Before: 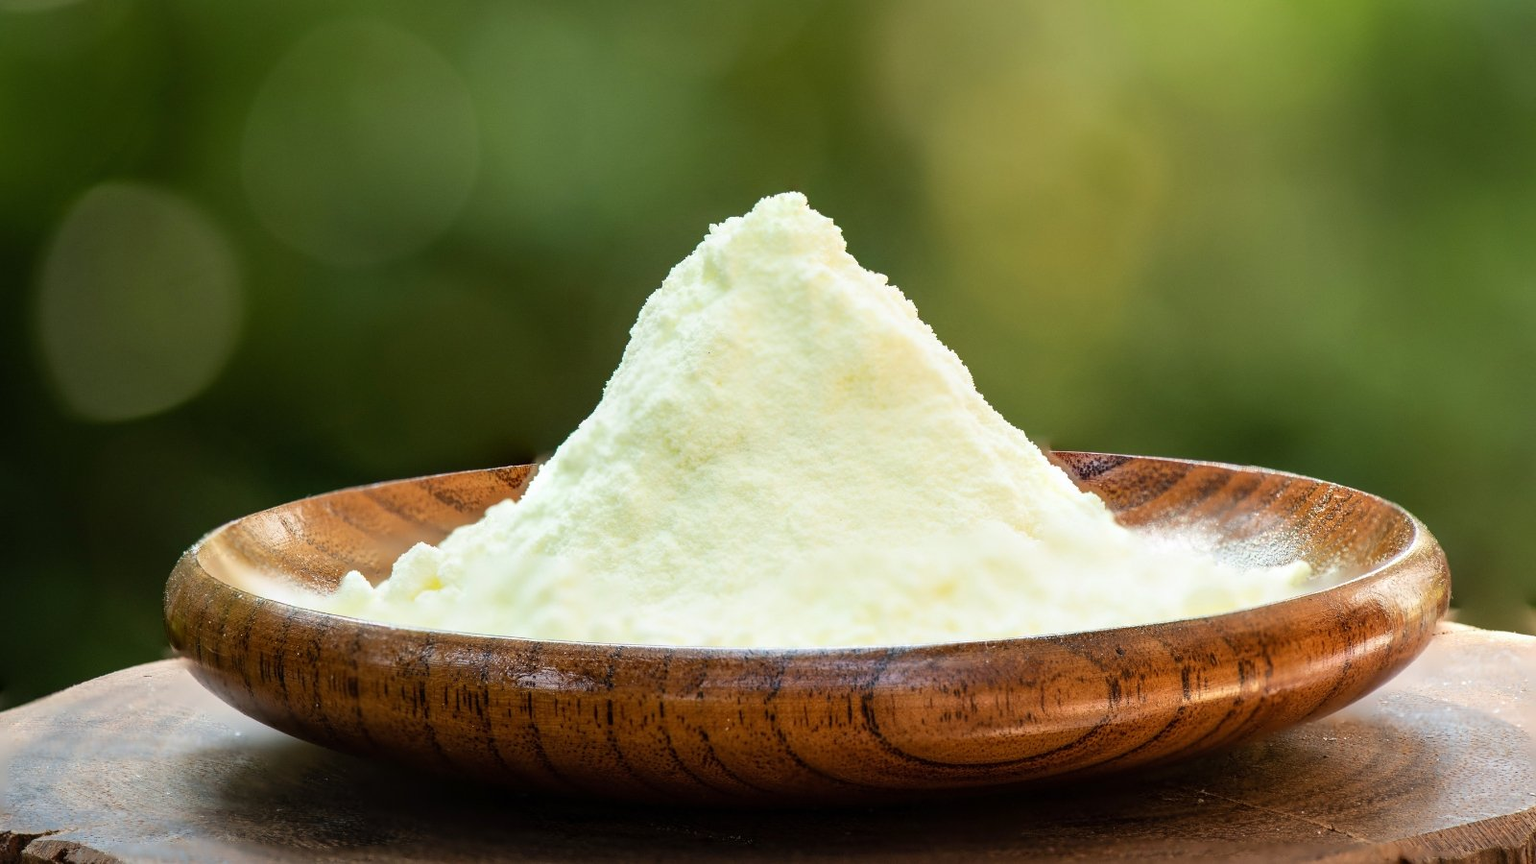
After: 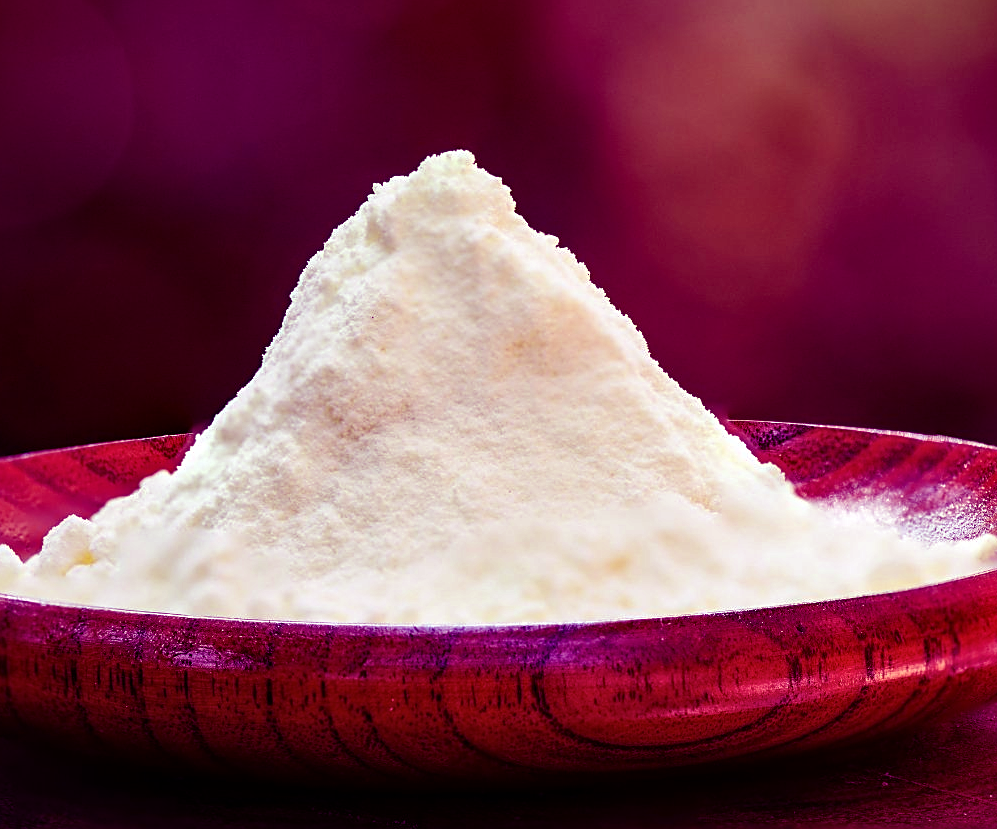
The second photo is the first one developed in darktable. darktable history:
sharpen: on, module defaults
color balance: mode lift, gamma, gain (sRGB), lift [1, 1, 0.101, 1]
crop and rotate: left 22.918%, top 5.629%, right 14.711%, bottom 2.247%
local contrast: mode bilateral grid, contrast 20, coarseness 50, detail 120%, midtone range 0.2
